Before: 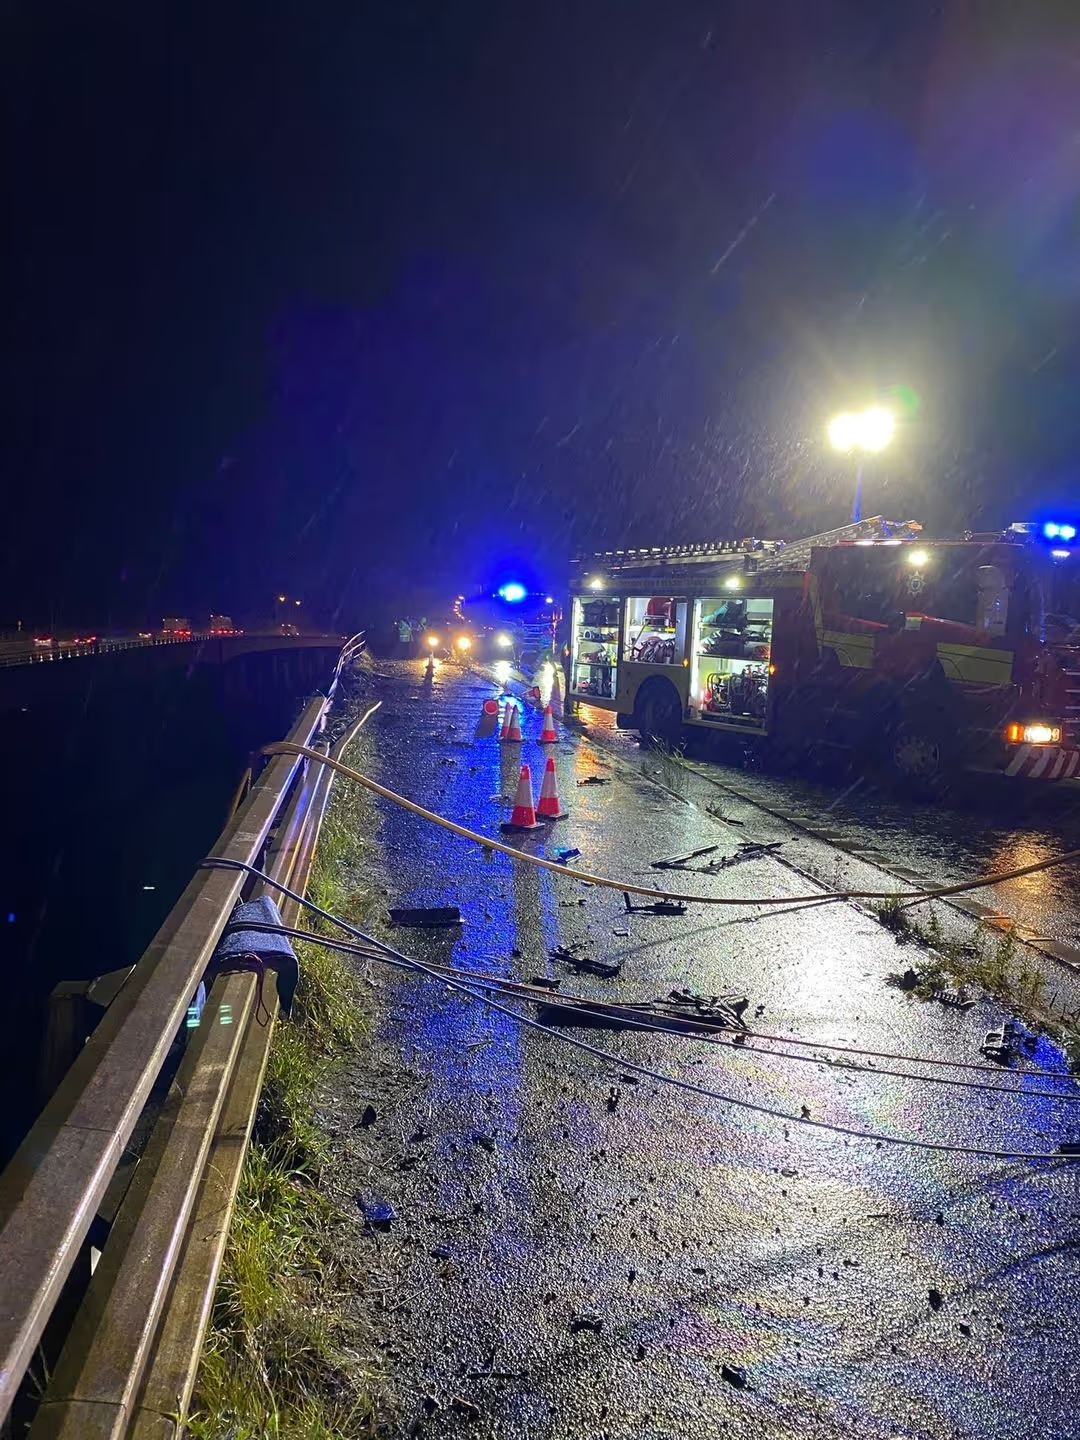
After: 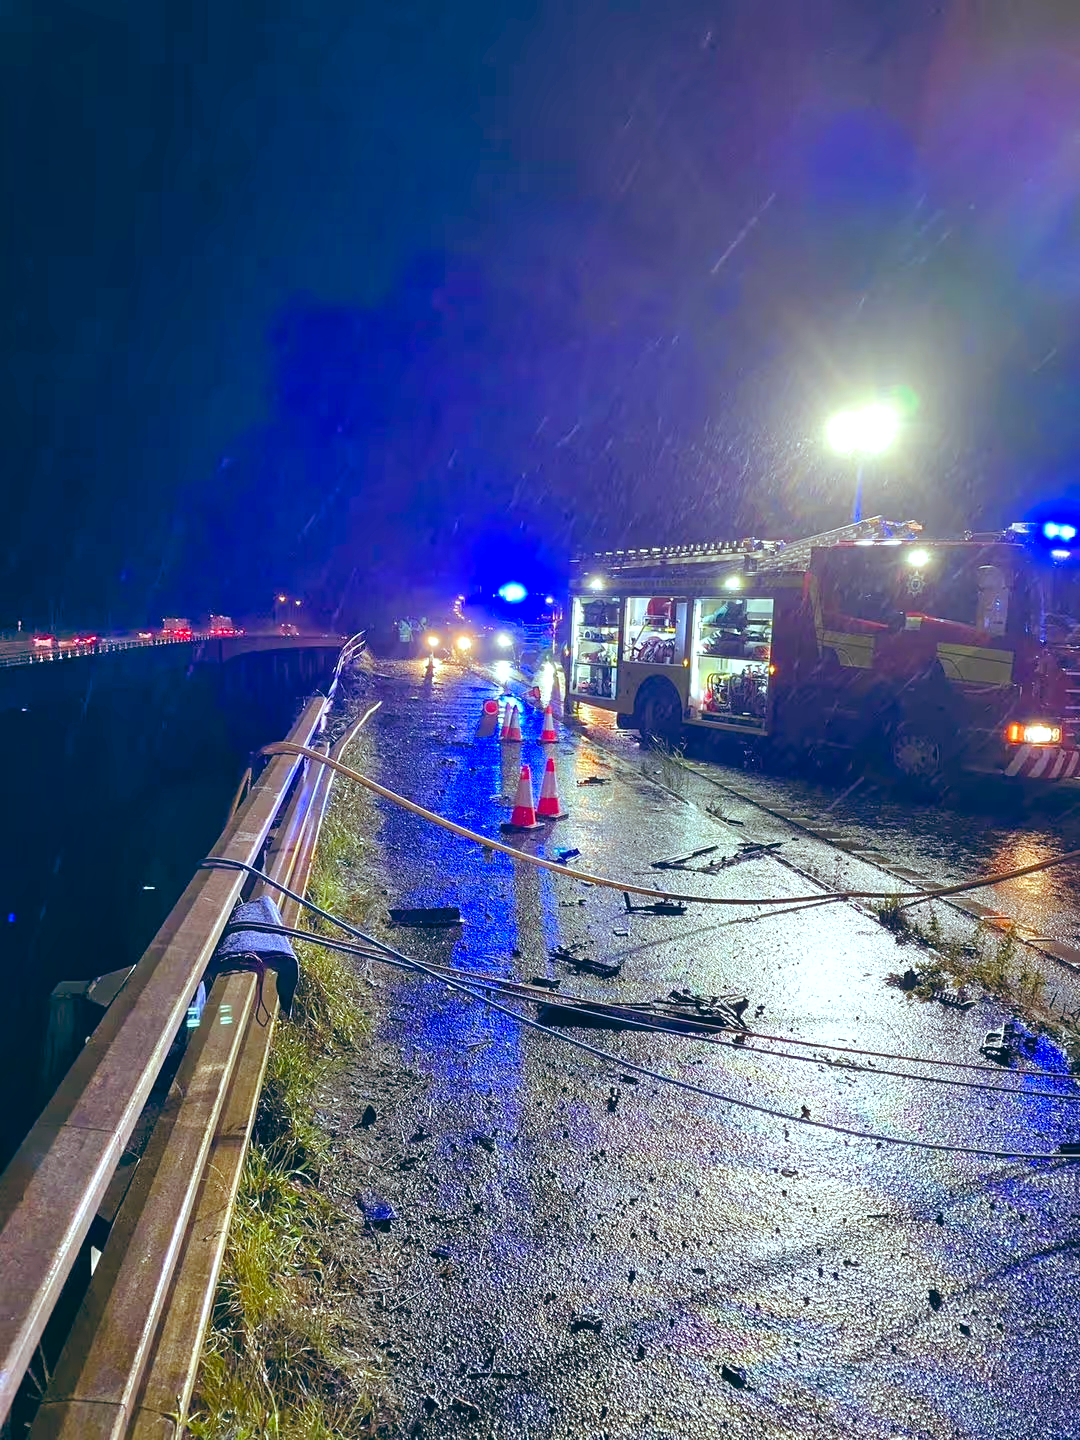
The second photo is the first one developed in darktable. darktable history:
color balance: lift [1.003, 0.993, 1.001, 1.007], gamma [1.018, 1.072, 0.959, 0.928], gain [0.974, 0.873, 1.031, 1.127]
color balance rgb: perceptual saturation grading › global saturation 20%, perceptual saturation grading › highlights -50%, perceptual saturation grading › shadows 30%, perceptual brilliance grading › global brilliance 10%, perceptual brilliance grading › shadows 15%
shadows and highlights: soften with gaussian
